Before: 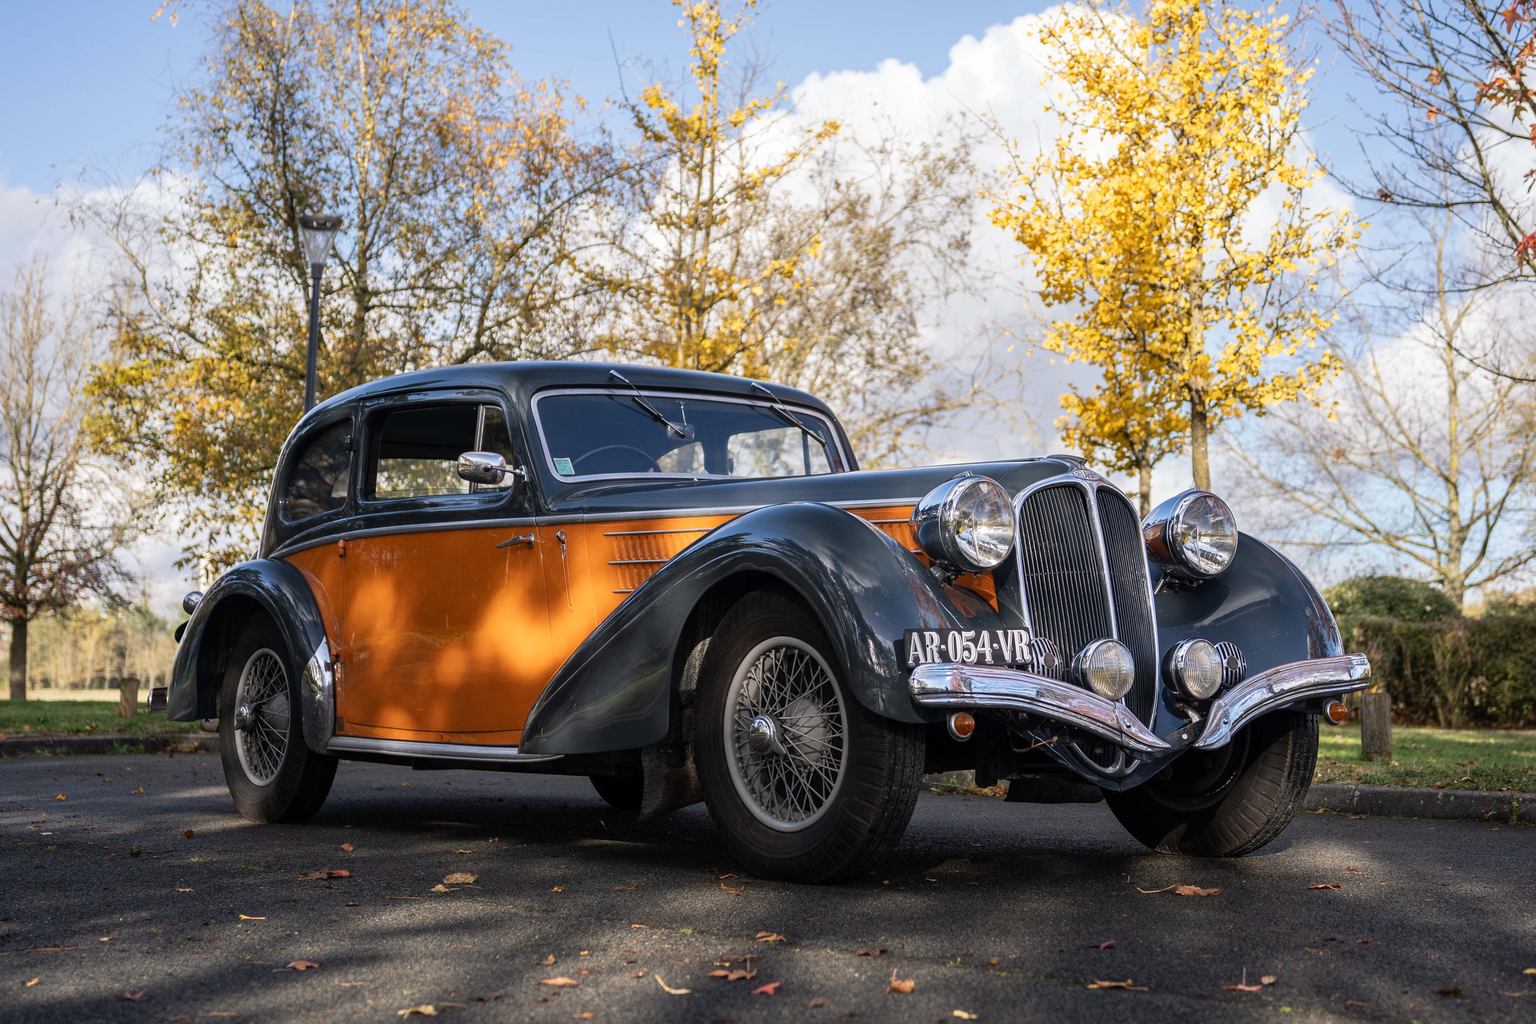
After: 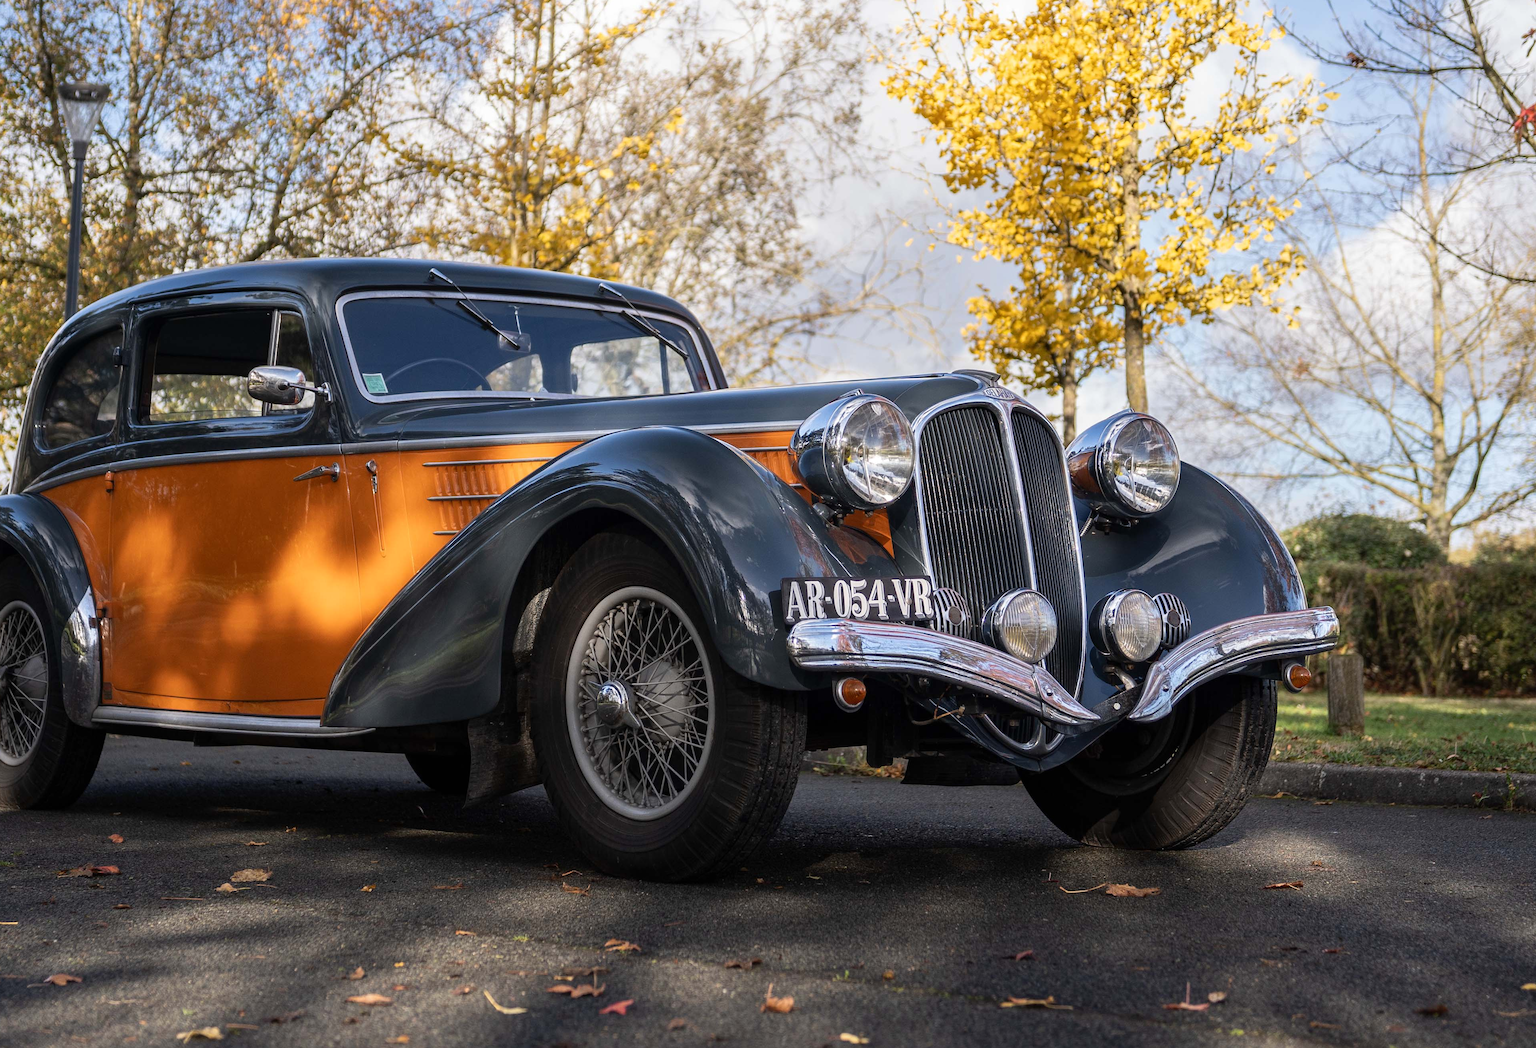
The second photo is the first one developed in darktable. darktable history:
crop: left 16.315%, top 14.246%
tone equalizer: on, module defaults
